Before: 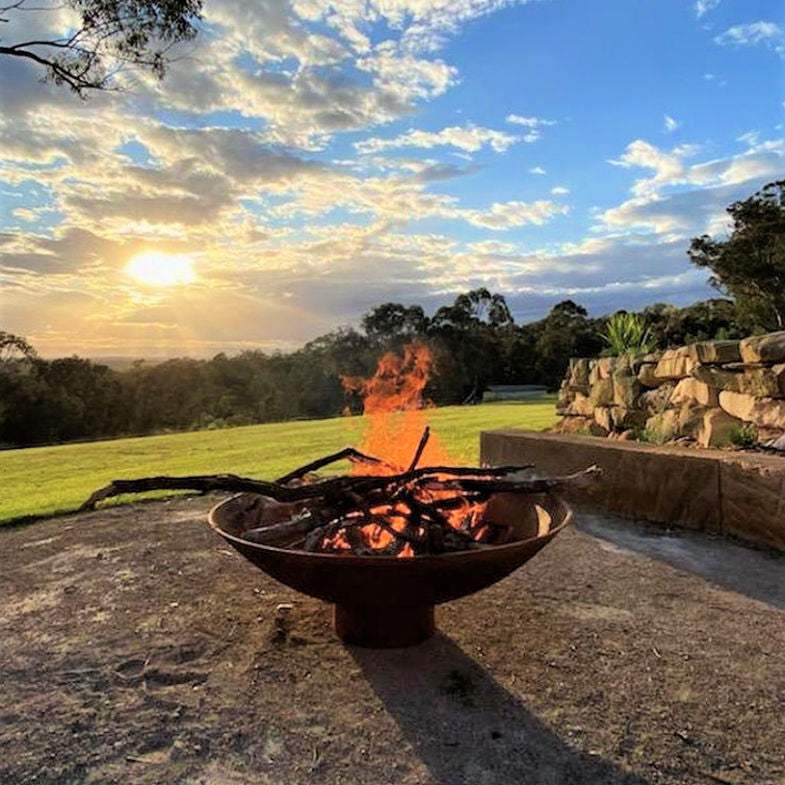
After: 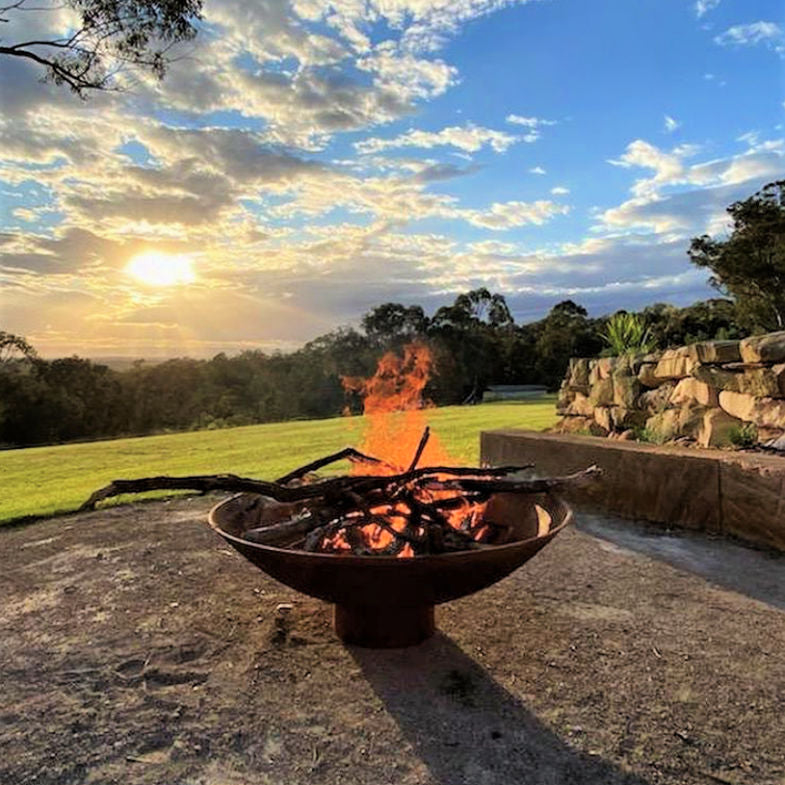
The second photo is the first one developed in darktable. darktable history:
shadows and highlights: shadows 34.54, highlights -35.2, soften with gaussian
